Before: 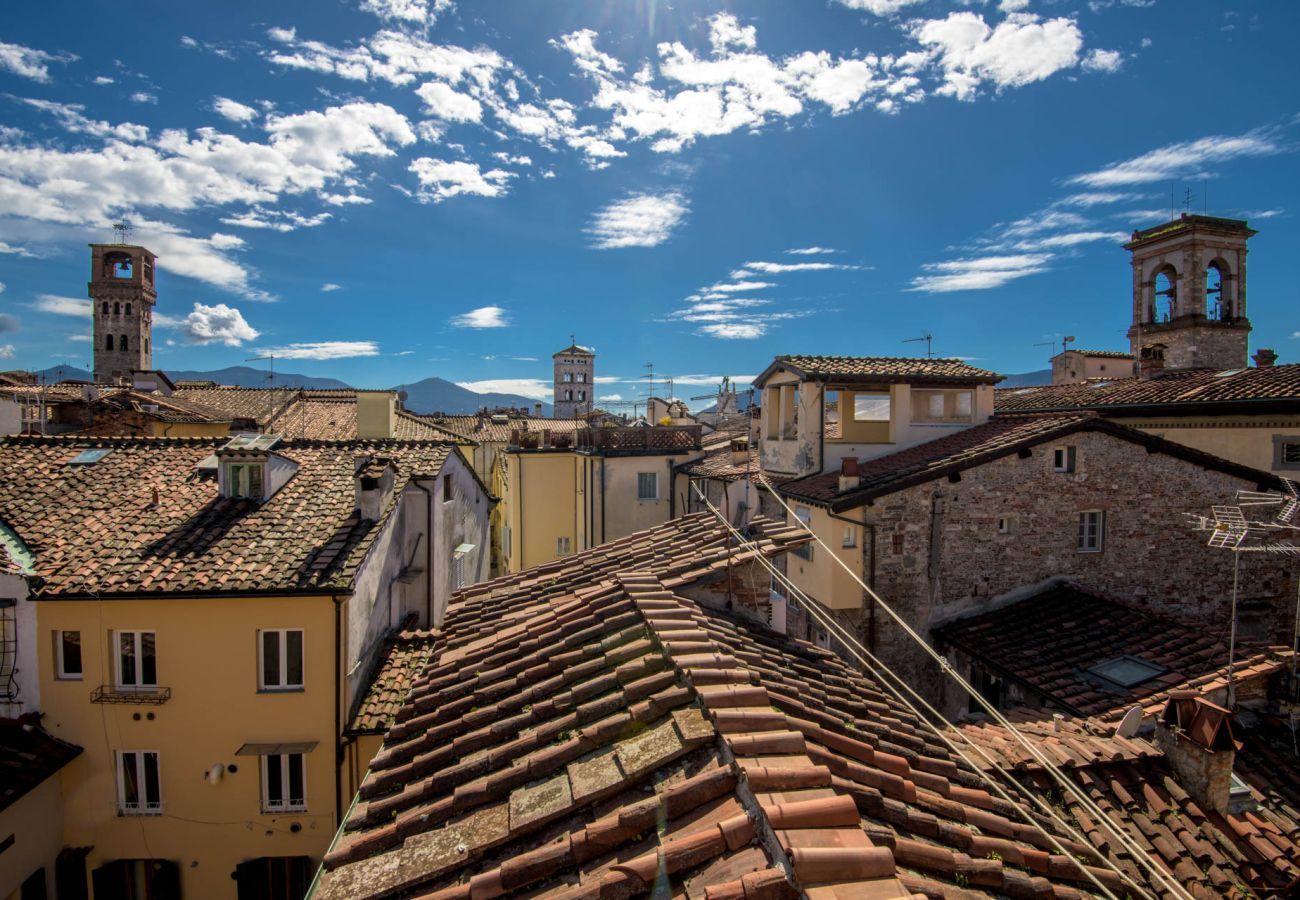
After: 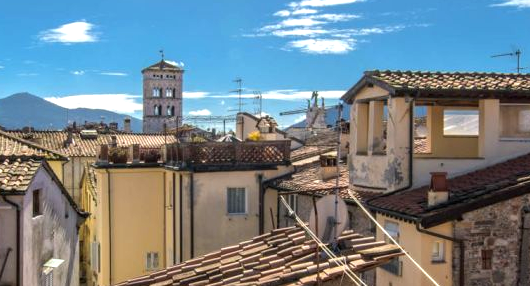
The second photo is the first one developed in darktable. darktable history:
tone equalizer: -8 EV -0.76 EV, -7 EV -0.685 EV, -6 EV -0.639 EV, -5 EV -0.422 EV, -3 EV 0.374 EV, -2 EV 0.6 EV, -1 EV 0.678 EV, +0 EV 0.724 EV, smoothing diameter 24.91%, edges refinement/feathering 8.46, preserve details guided filter
crop: left 31.687%, top 31.756%, right 27.483%, bottom 36.392%
